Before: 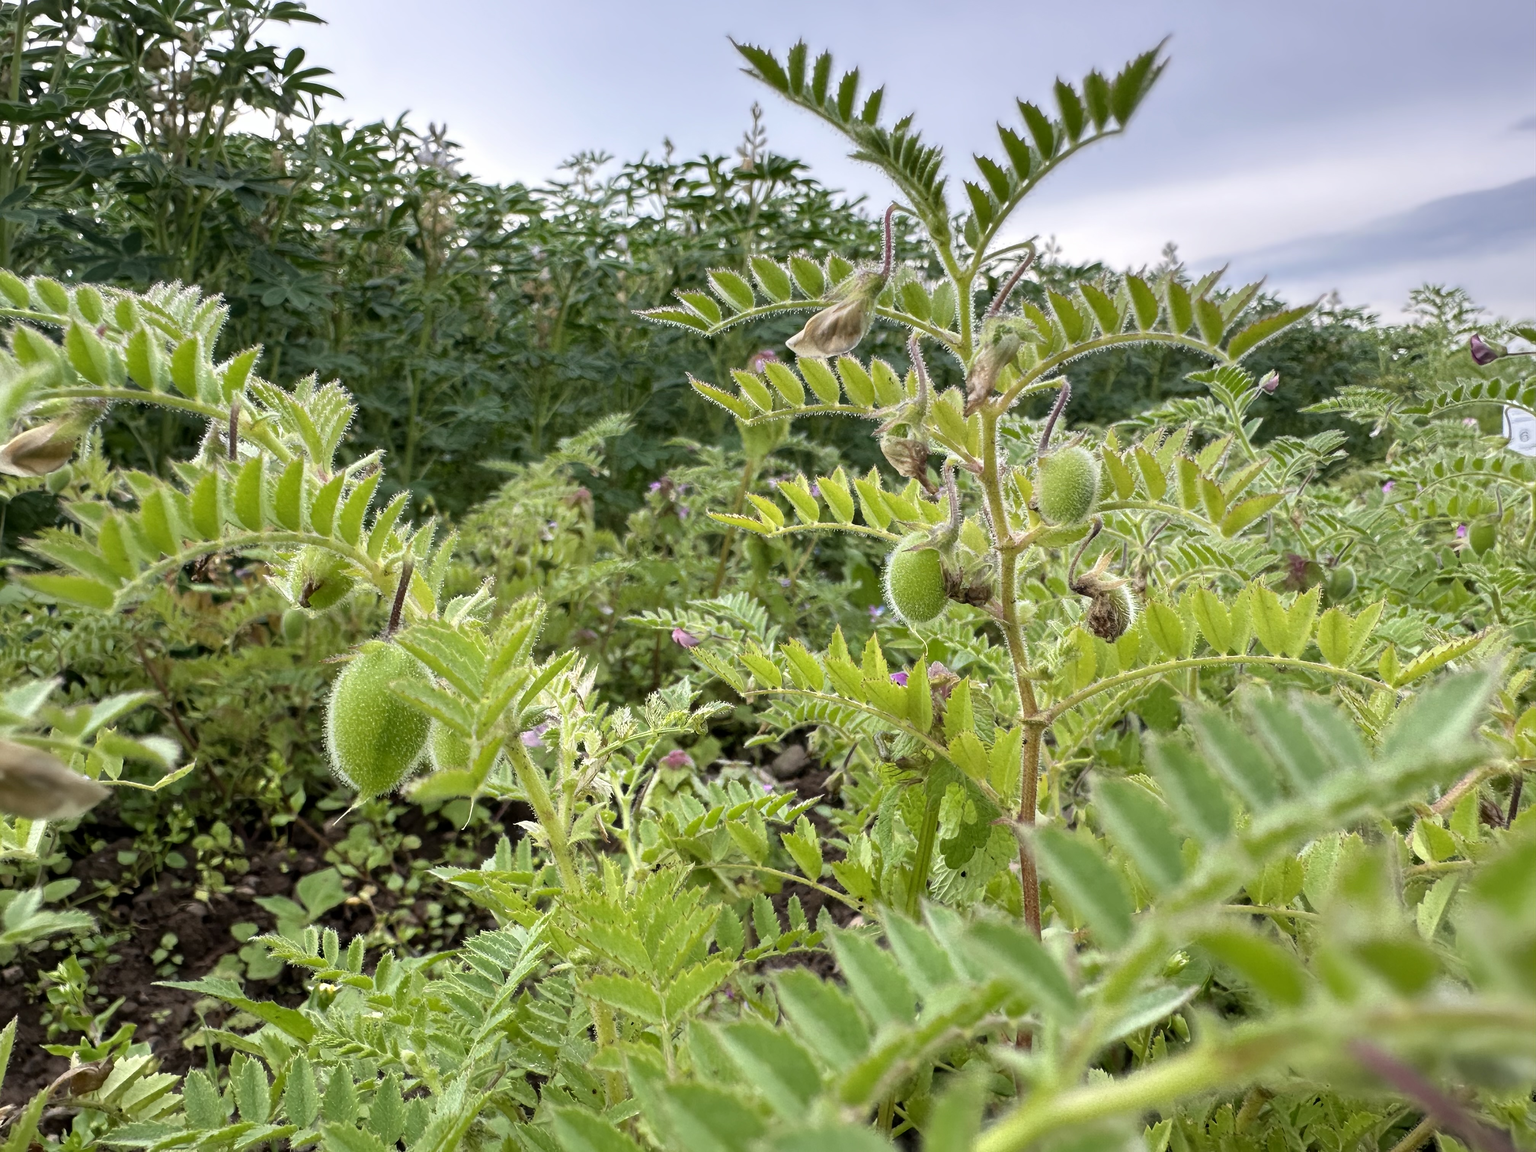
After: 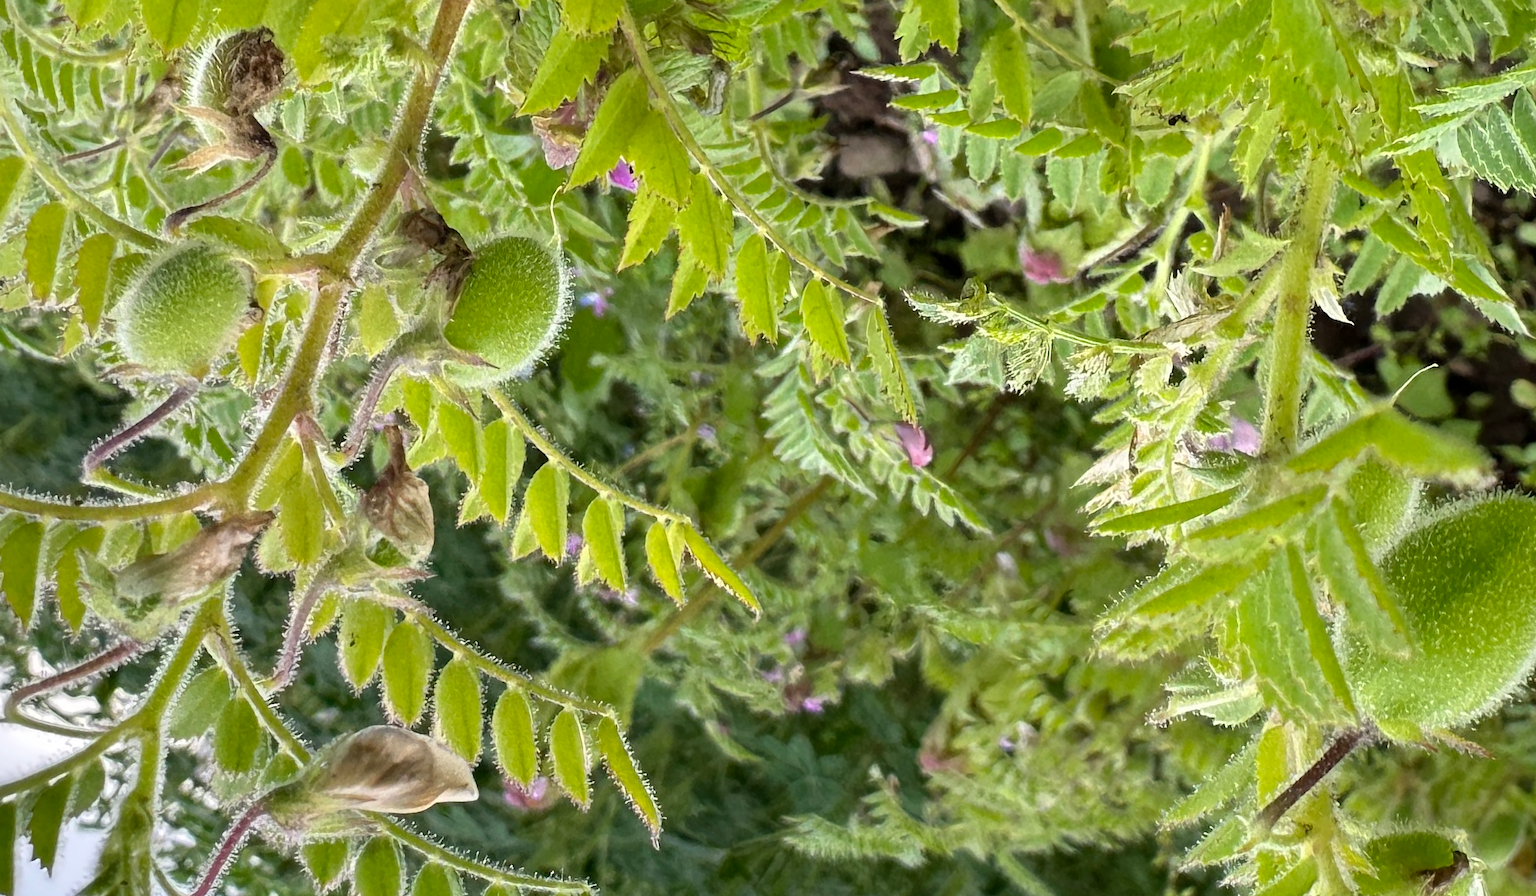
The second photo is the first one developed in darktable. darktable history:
crop and rotate: angle 147.92°, left 9.166%, top 15.629%, right 4.531%, bottom 17.153%
